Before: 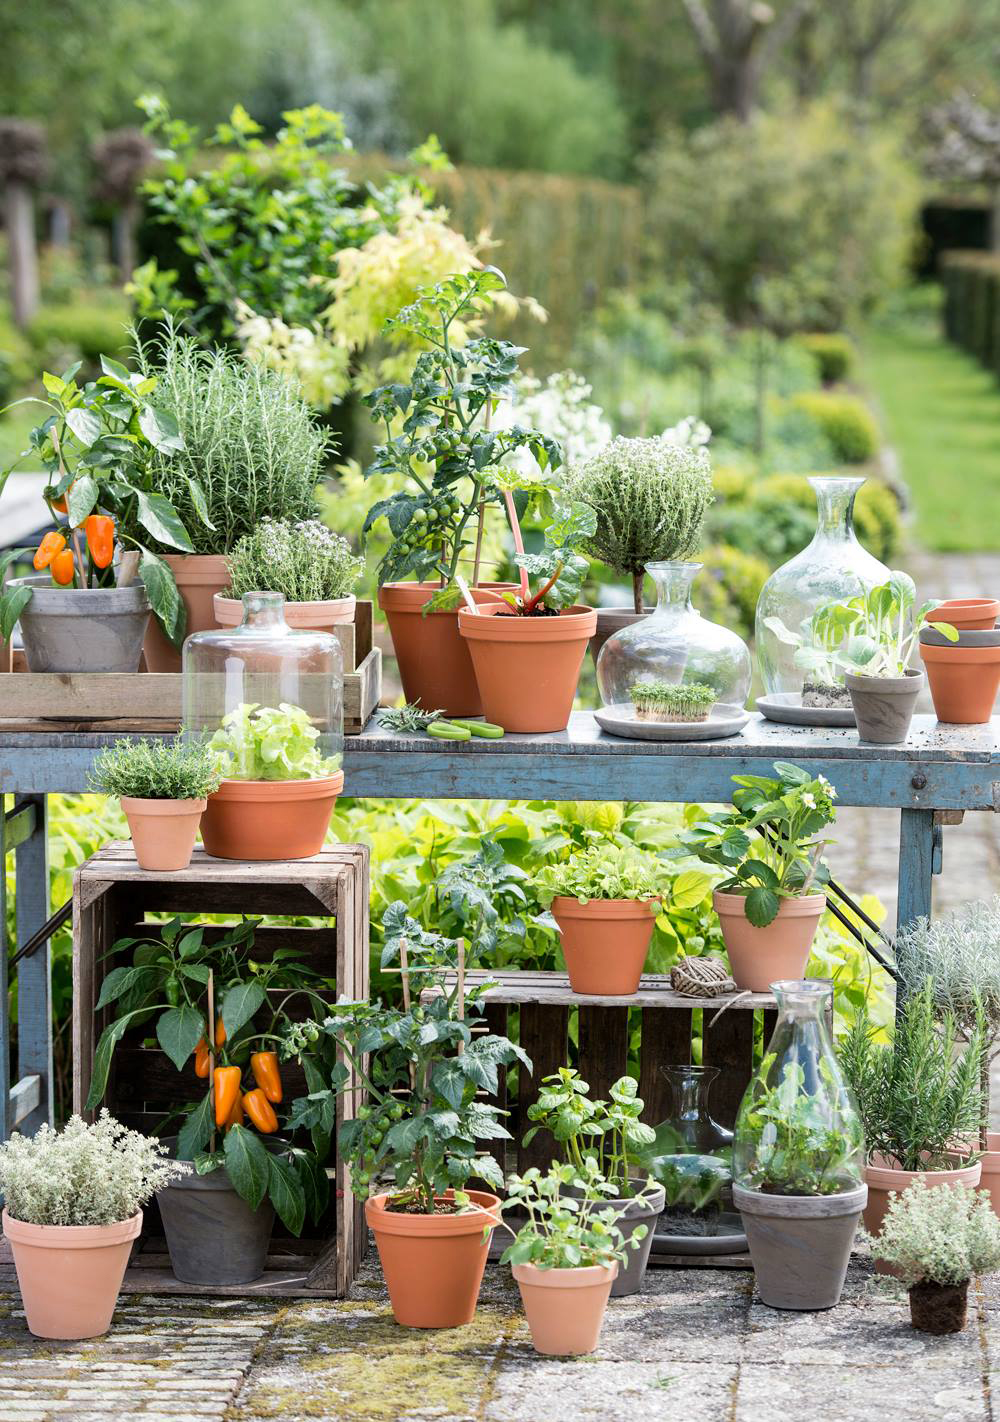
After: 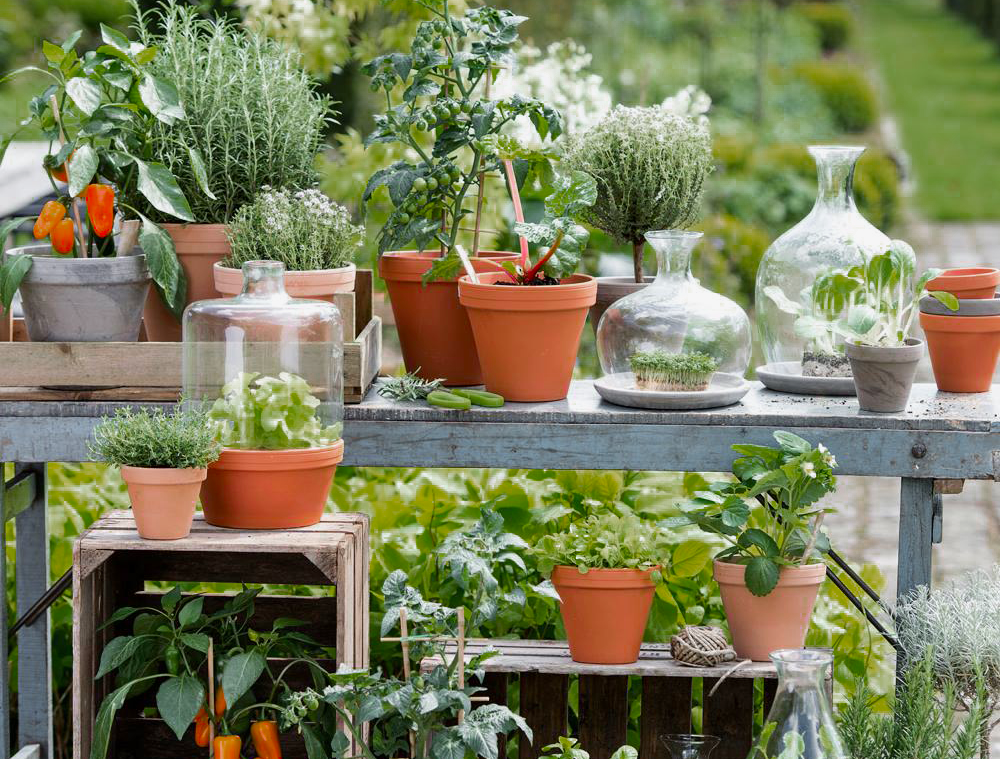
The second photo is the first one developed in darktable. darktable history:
exposure: exposure -0.112 EV, compensate exposure bias true, compensate highlight preservation false
crop and rotate: top 23.301%, bottom 23.272%
color zones: curves: ch0 [(0, 0.48) (0.209, 0.398) (0.305, 0.332) (0.429, 0.493) (0.571, 0.5) (0.714, 0.5) (0.857, 0.5) (1, 0.48)]; ch1 [(0, 0.633) (0.143, 0.586) (0.286, 0.489) (0.429, 0.448) (0.571, 0.31) (0.714, 0.335) (0.857, 0.492) (1, 0.633)]; ch2 [(0, 0.448) (0.143, 0.498) (0.286, 0.5) (0.429, 0.5) (0.571, 0.5) (0.714, 0.5) (0.857, 0.5) (1, 0.448)]
